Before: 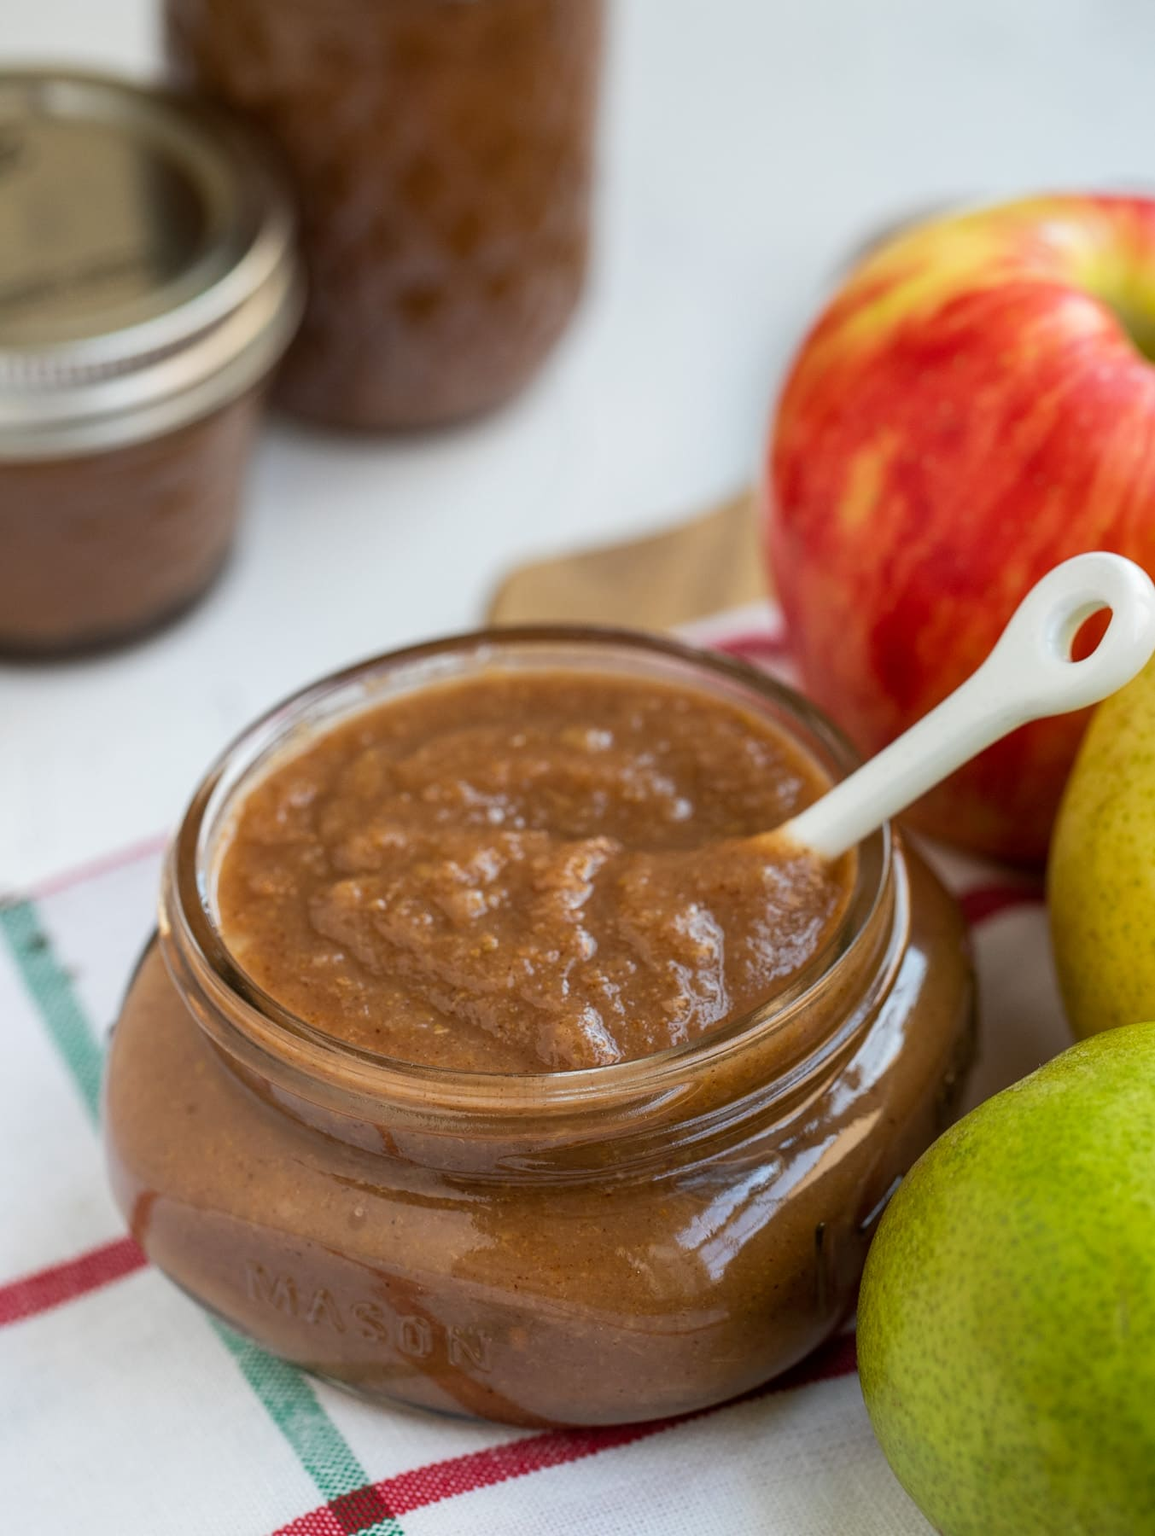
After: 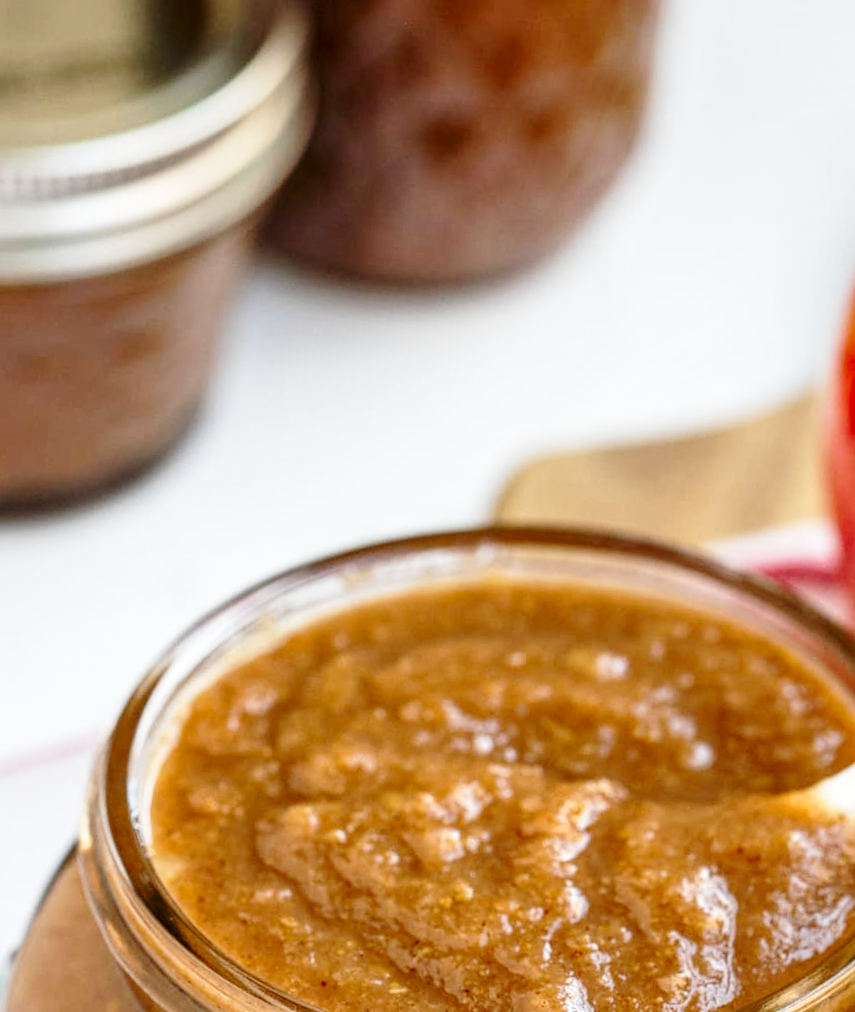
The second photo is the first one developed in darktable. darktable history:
base curve: curves: ch0 [(0, 0) (0.028, 0.03) (0.121, 0.232) (0.46, 0.748) (0.859, 0.968) (1, 1)], preserve colors none
exposure: black level correction 0.005, exposure 0.001 EV, compensate highlight preservation false
local contrast: on, module defaults
crop and rotate: angle -4.99°, left 2.122%, top 6.945%, right 27.566%, bottom 30.519%
shadows and highlights: radius 125.46, shadows 30.51, highlights -30.51, low approximation 0.01, soften with gaussian
